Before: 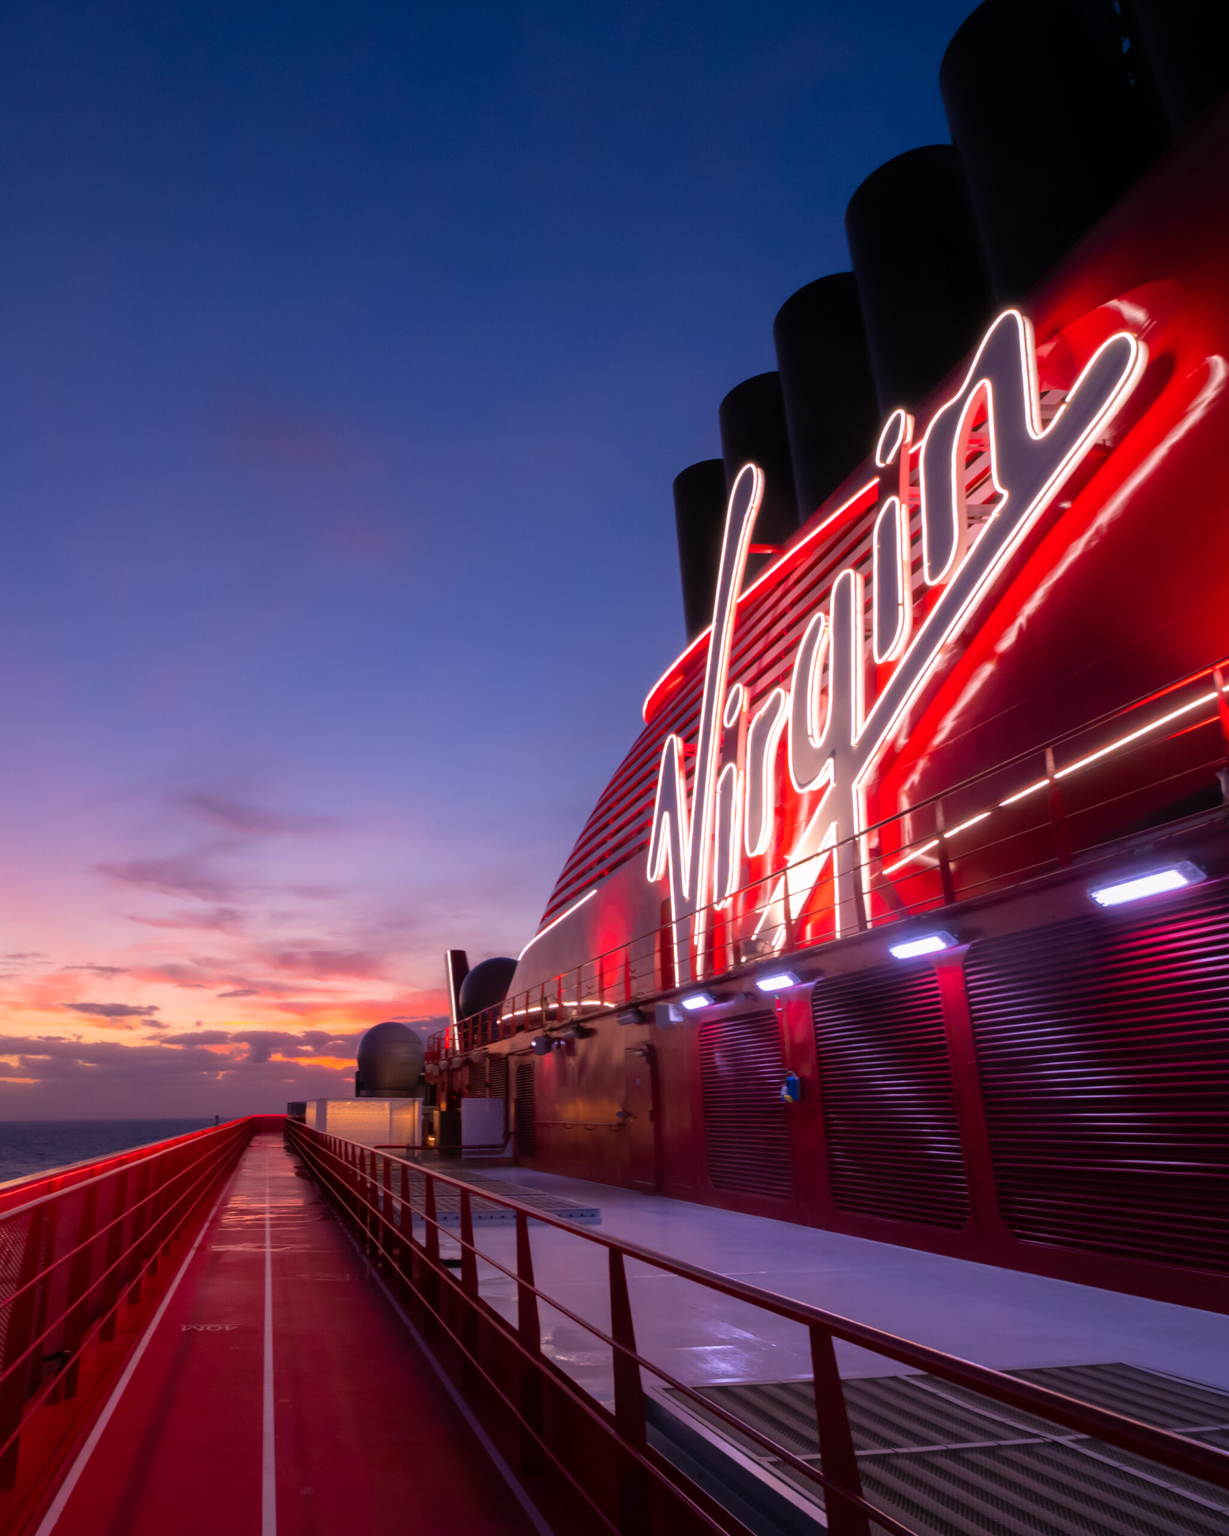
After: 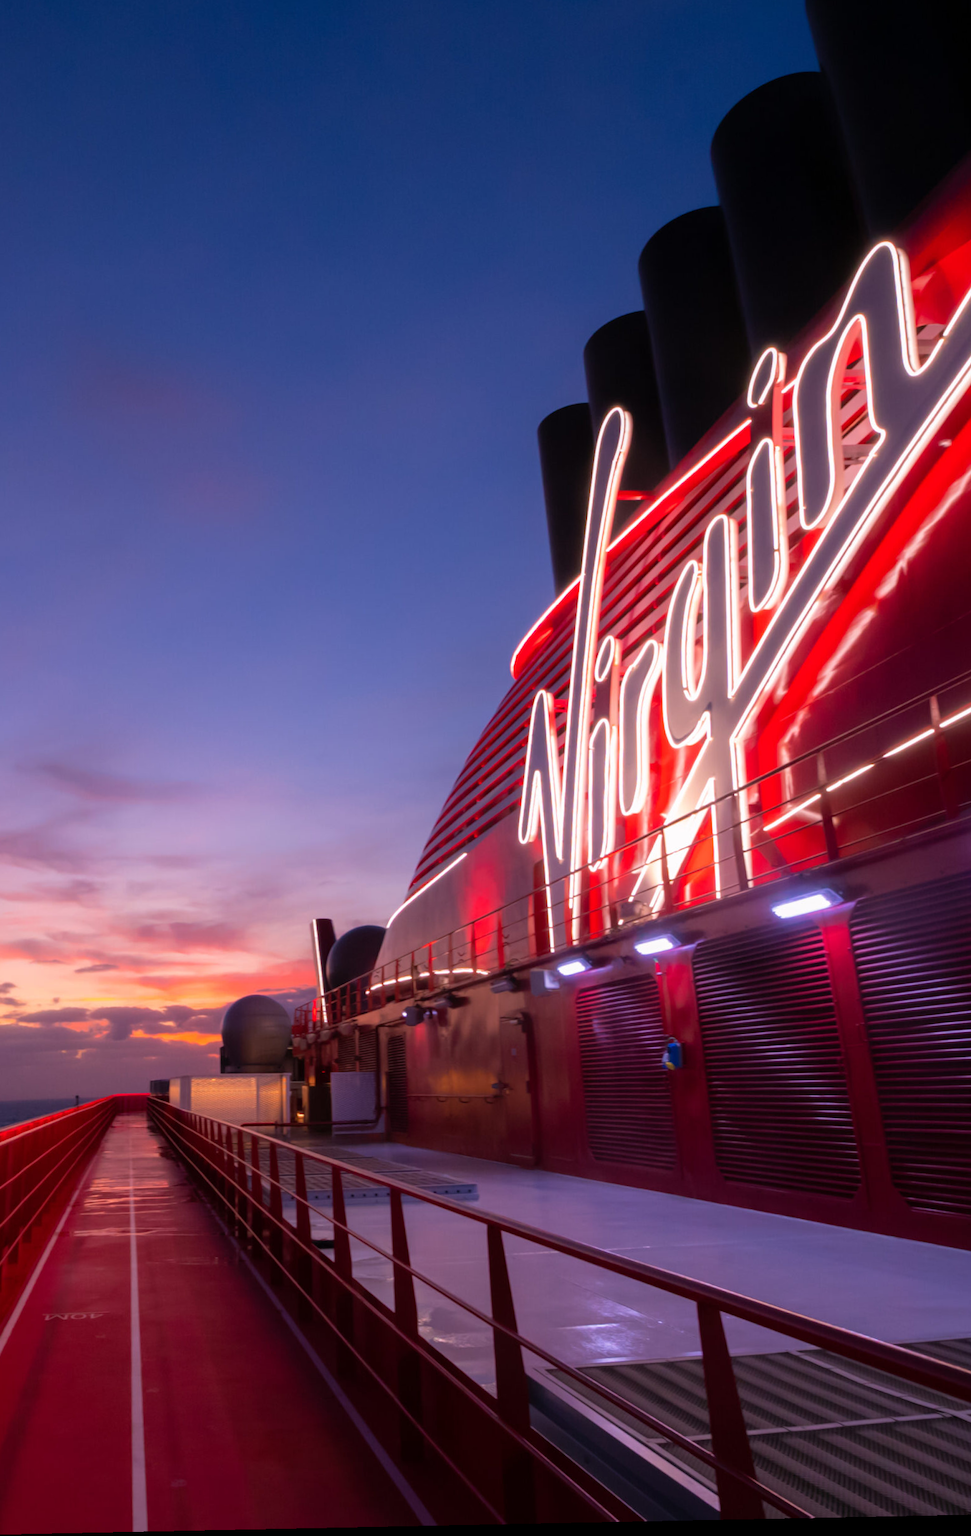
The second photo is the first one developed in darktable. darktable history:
rotate and perspective: rotation -1.17°, automatic cropping off
crop and rotate: left 13.15%, top 5.251%, right 12.609%
